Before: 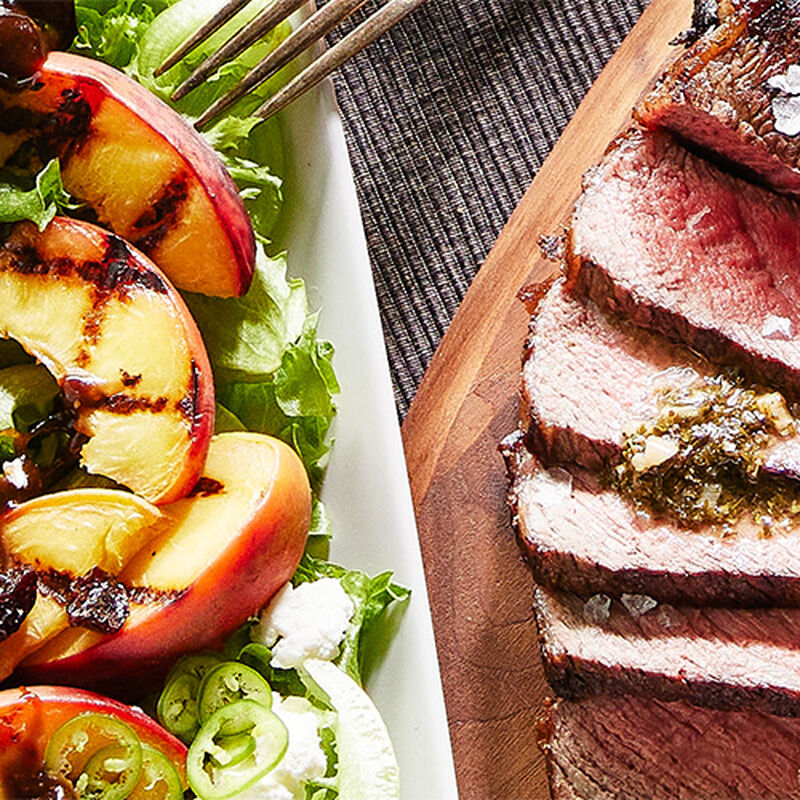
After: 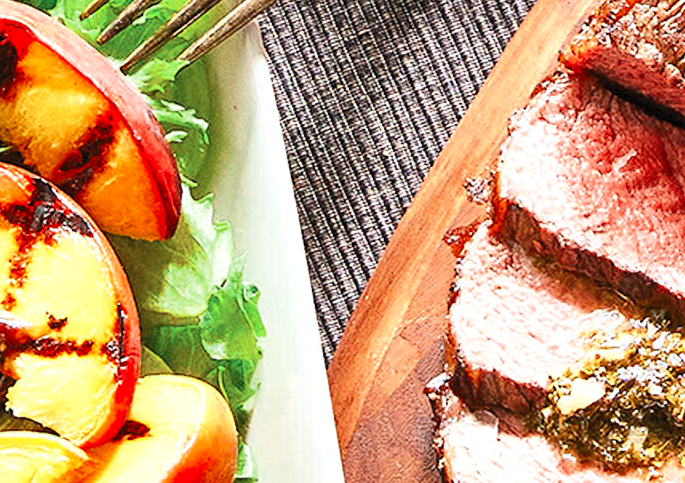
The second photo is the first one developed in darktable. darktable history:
color zones: curves: ch0 [(0, 0.5) (0.125, 0.4) (0.25, 0.5) (0.375, 0.4) (0.5, 0.4) (0.625, 0.35) (0.75, 0.35) (0.875, 0.5)]; ch1 [(0, 0.35) (0.125, 0.45) (0.25, 0.35) (0.375, 0.35) (0.5, 0.35) (0.625, 0.35) (0.75, 0.45) (0.875, 0.35)]; ch2 [(0, 0.6) (0.125, 0.5) (0.25, 0.5) (0.375, 0.6) (0.5, 0.6) (0.625, 0.5) (0.75, 0.5) (0.875, 0.5)]
crop and rotate: left 9.345%, top 7.22%, right 4.982%, bottom 32.331%
contrast brightness saturation: contrast 0.24, brightness 0.26, saturation 0.39
exposure: black level correction 0.001, exposure 0.5 EV, compensate exposure bias true, compensate highlight preservation false
white balance: red 0.978, blue 0.999
